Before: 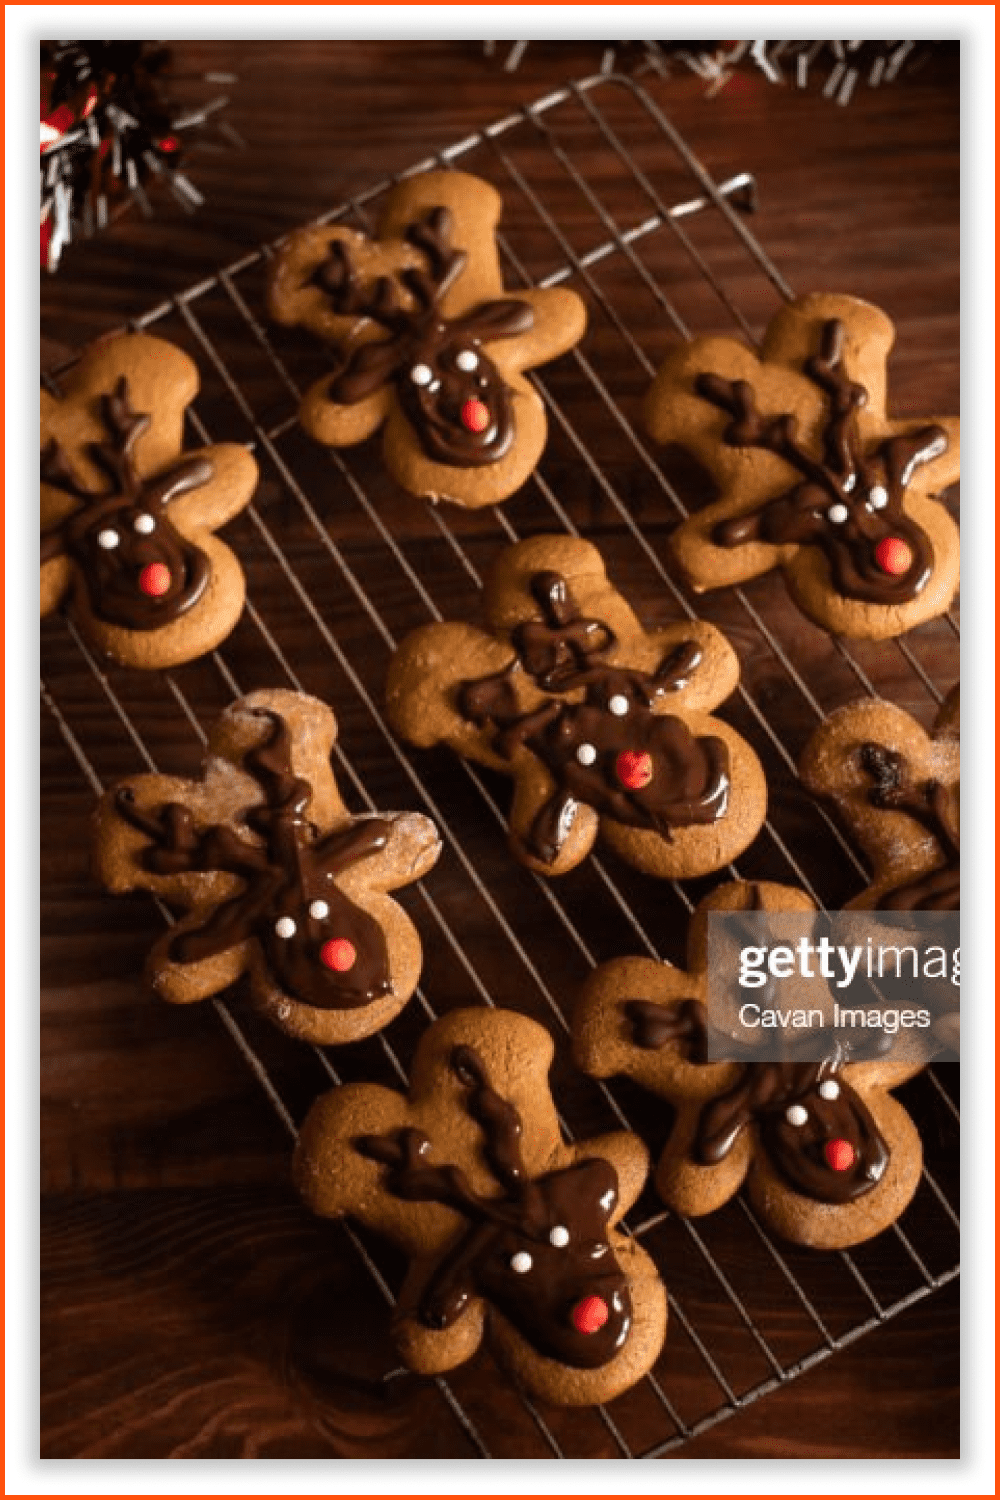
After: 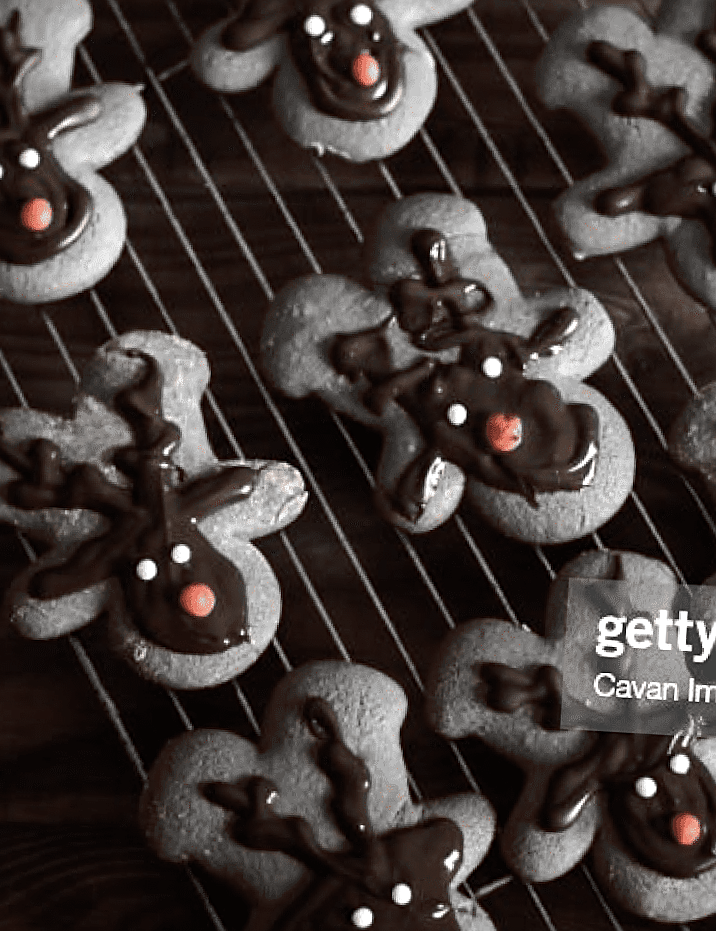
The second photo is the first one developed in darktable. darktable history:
color zones: curves: ch1 [(0, 0.006) (0.094, 0.285) (0.171, 0.001) (0.429, 0.001) (0.571, 0.003) (0.714, 0.004) (0.857, 0.004) (1, 0.006)]
tone equalizer: -8 EV -0.417 EV, -7 EV -0.389 EV, -6 EV -0.333 EV, -5 EV -0.222 EV, -3 EV 0.222 EV, -2 EV 0.333 EV, -1 EV 0.389 EV, +0 EV 0.417 EV, edges refinement/feathering 500, mask exposure compensation -1.25 EV, preserve details no
crop and rotate: angle -3.37°, left 9.79%, top 20.73%, right 12.42%, bottom 11.82%
sharpen: on, module defaults
